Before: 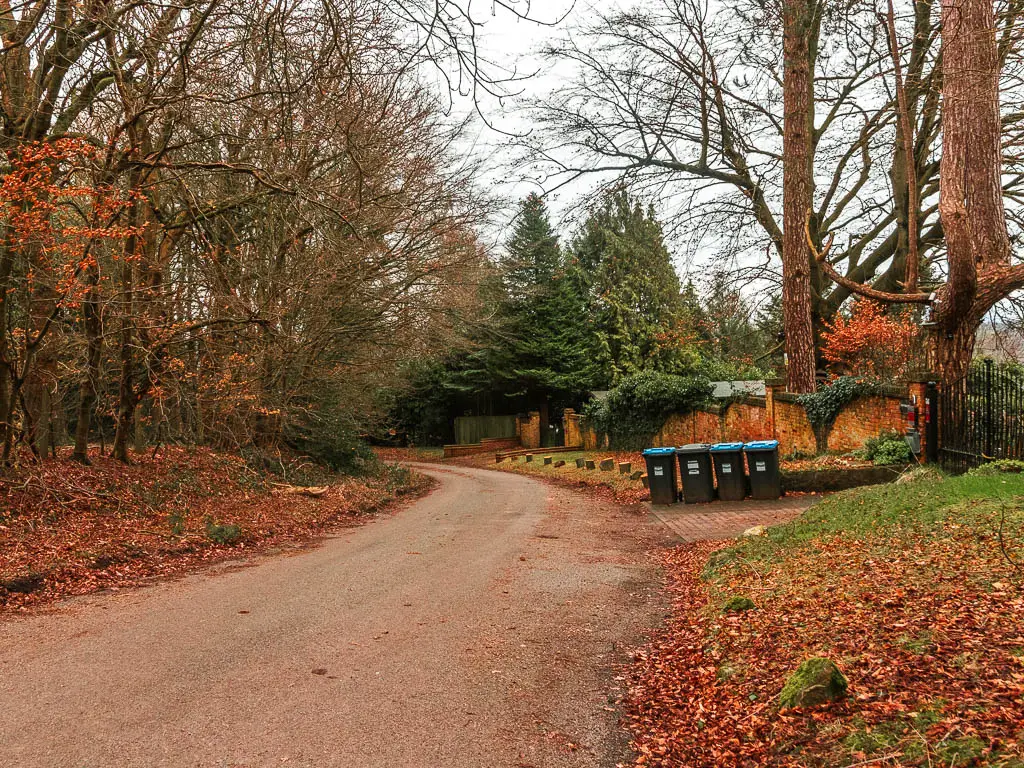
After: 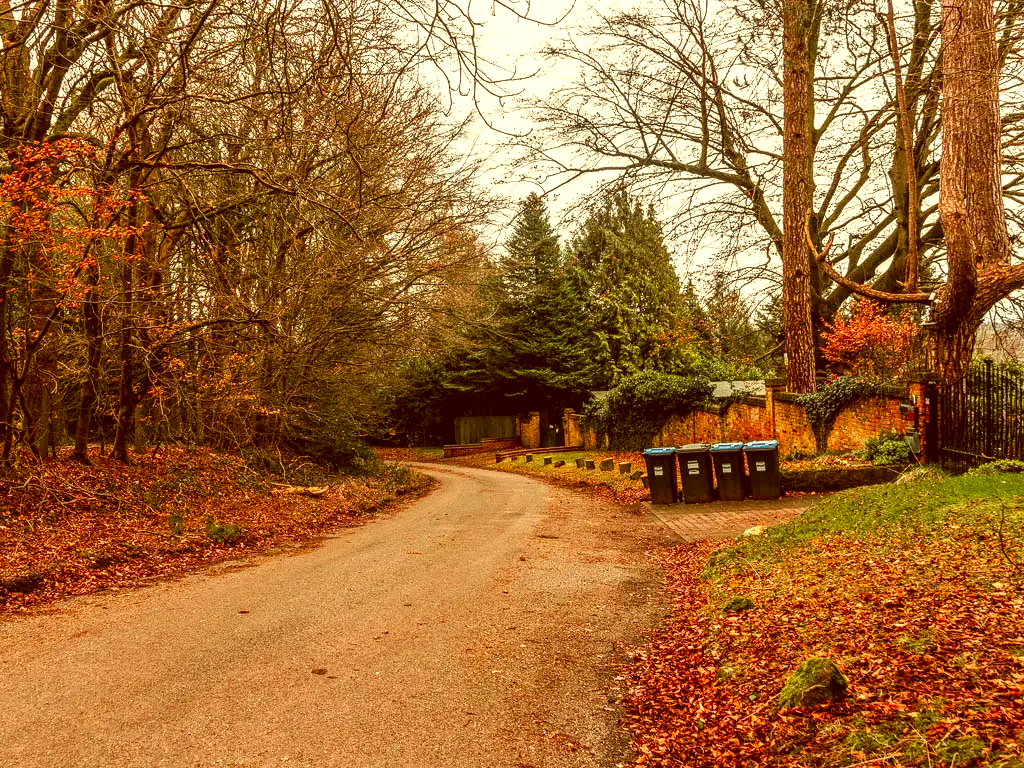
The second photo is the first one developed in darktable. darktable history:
tone equalizer: -8 EV -0.437 EV, -7 EV -0.403 EV, -6 EV -0.306 EV, -5 EV -0.224 EV, -3 EV 0.255 EV, -2 EV 0.32 EV, -1 EV 0.384 EV, +0 EV 0.404 EV, mask exposure compensation -0.504 EV
local contrast: on, module defaults
color correction: highlights a* 1.15, highlights b* 24.24, shadows a* 15.81, shadows b* 24.4
exposure: exposure -0.046 EV, compensate exposure bias true, compensate highlight preservation false
